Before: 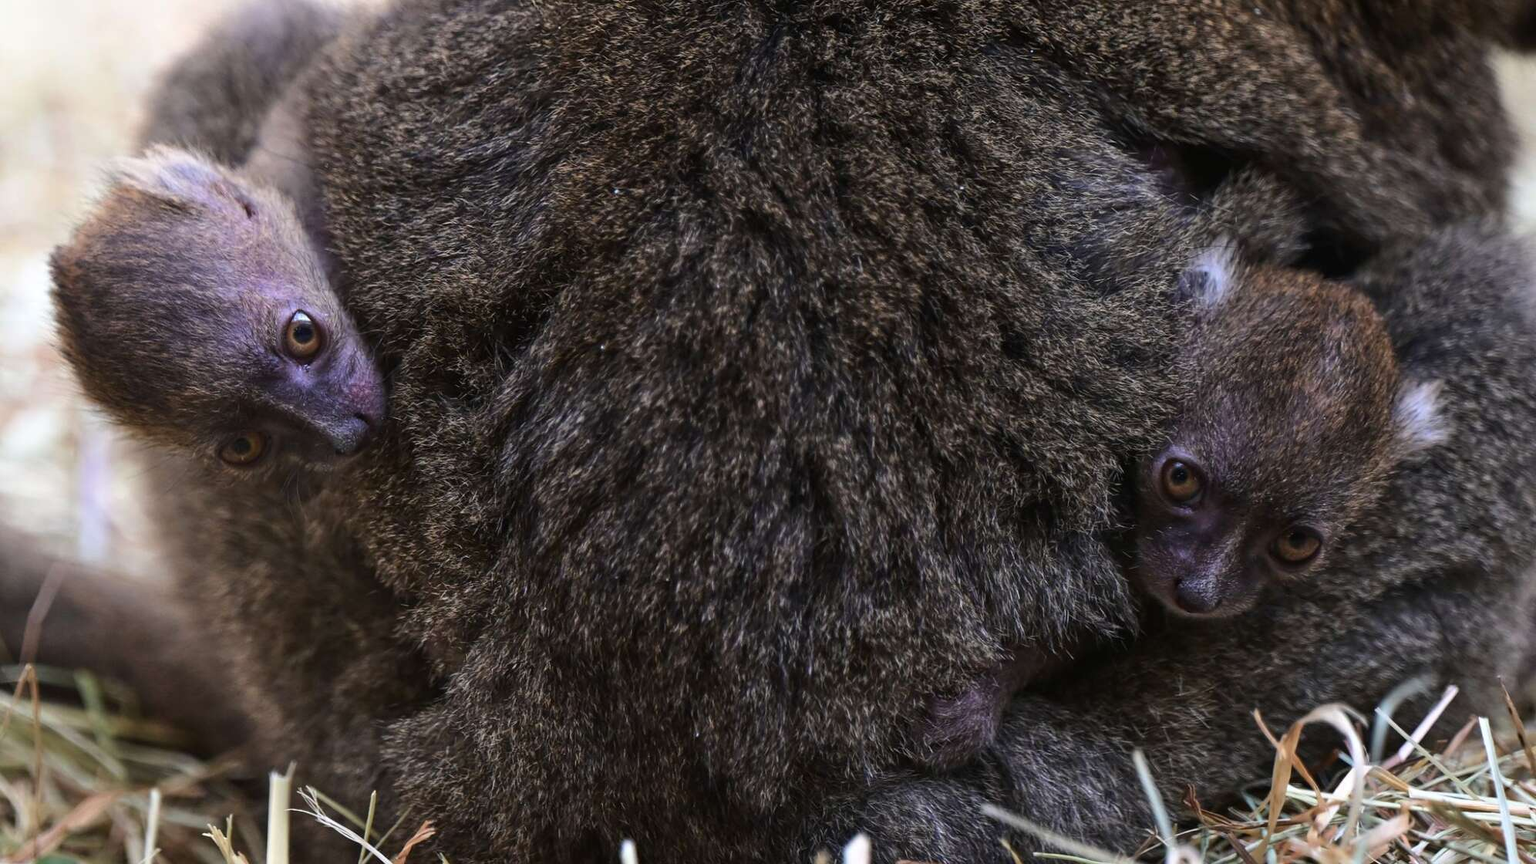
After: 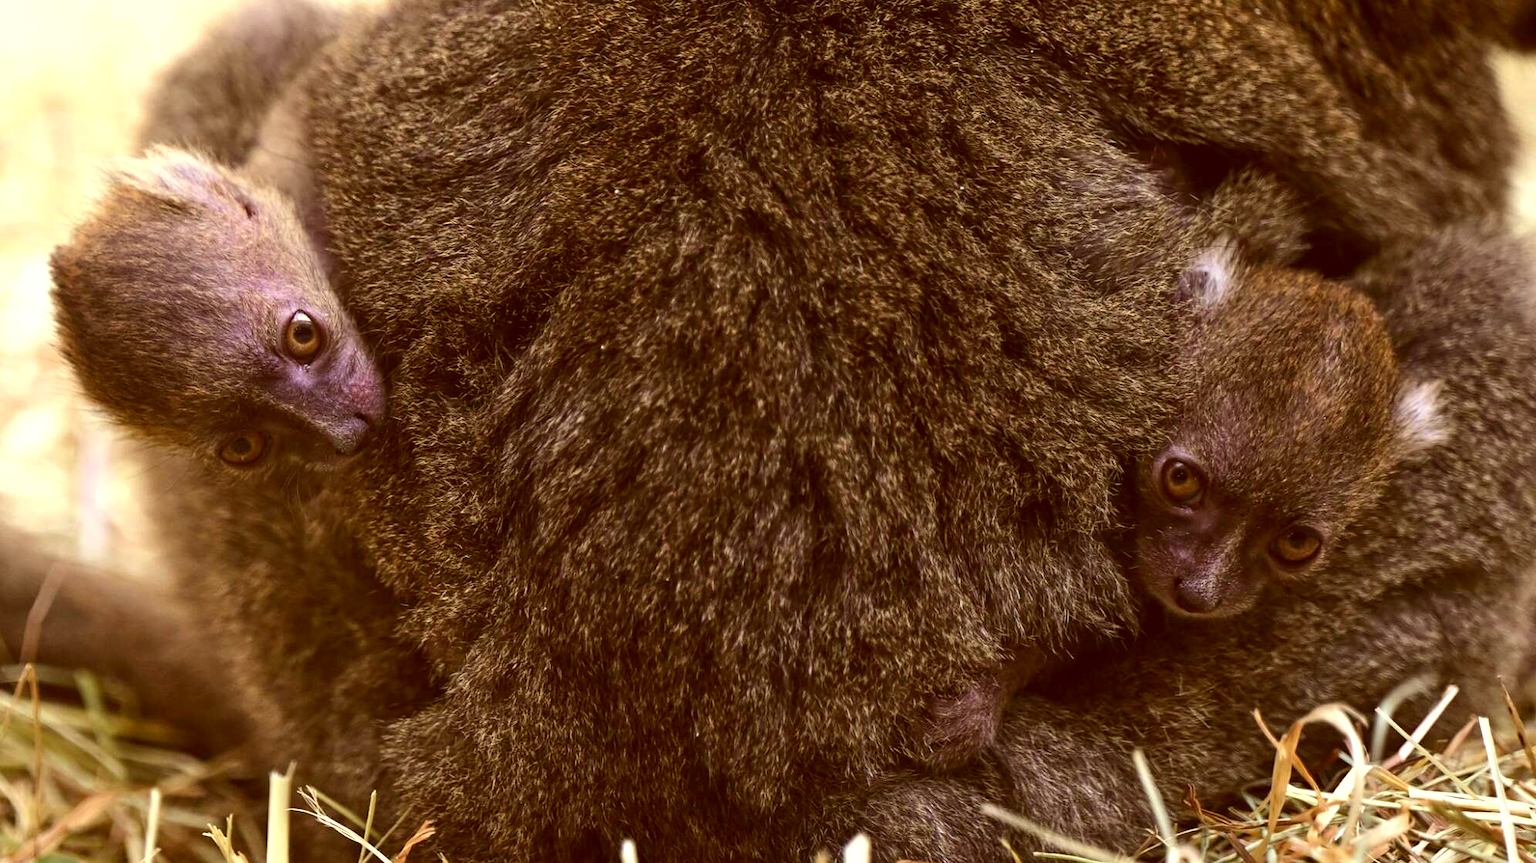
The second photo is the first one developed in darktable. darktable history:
exposure: black level correction 0, exposure 0.499 EV, compensate highlight preservation false
color correction: highlights a* 1.25, highlights b* 23.63, shadows a* 15.92, shadows b* 24.54
